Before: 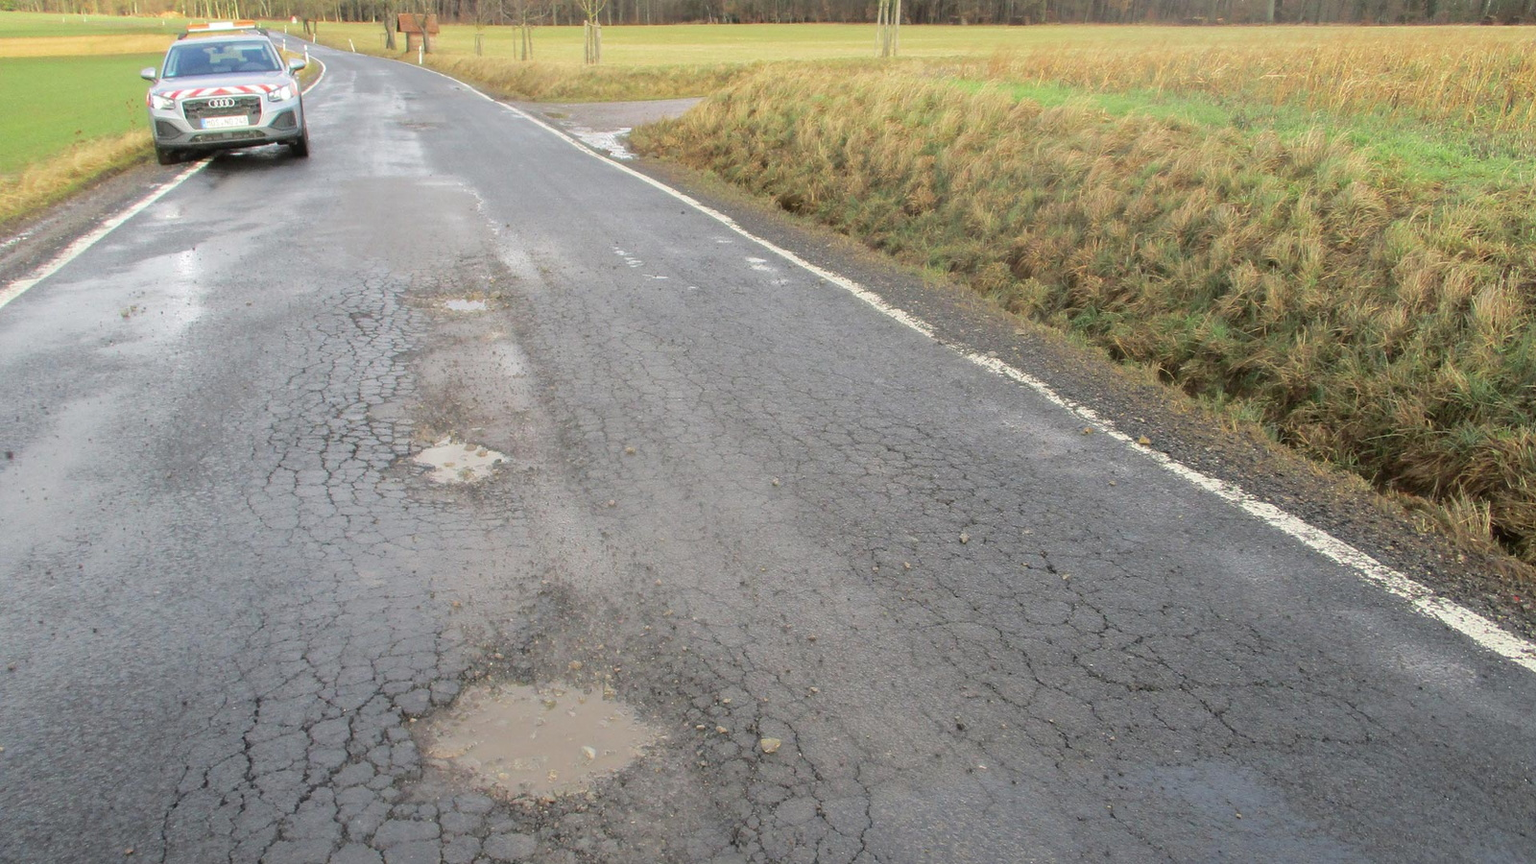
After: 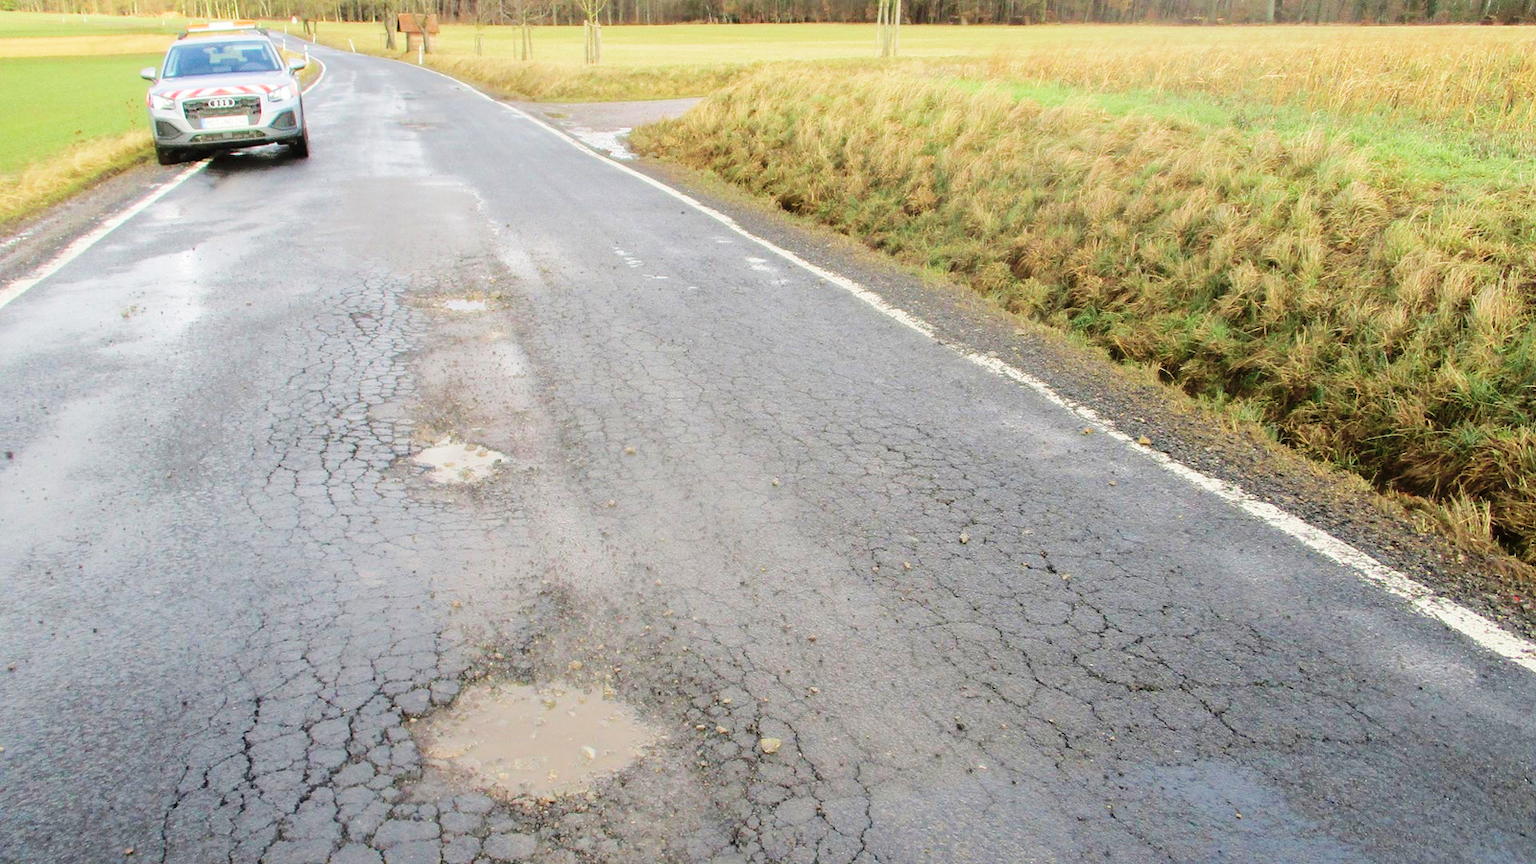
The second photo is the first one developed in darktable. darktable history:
velvia: on, module defaults
base curve: curves: ch0 [(0, 0) (0.036, 0.025) (0.121, 0.166) (0.206, 0.329) (0.605, 0.79) (1, 1)], preserve colors none
